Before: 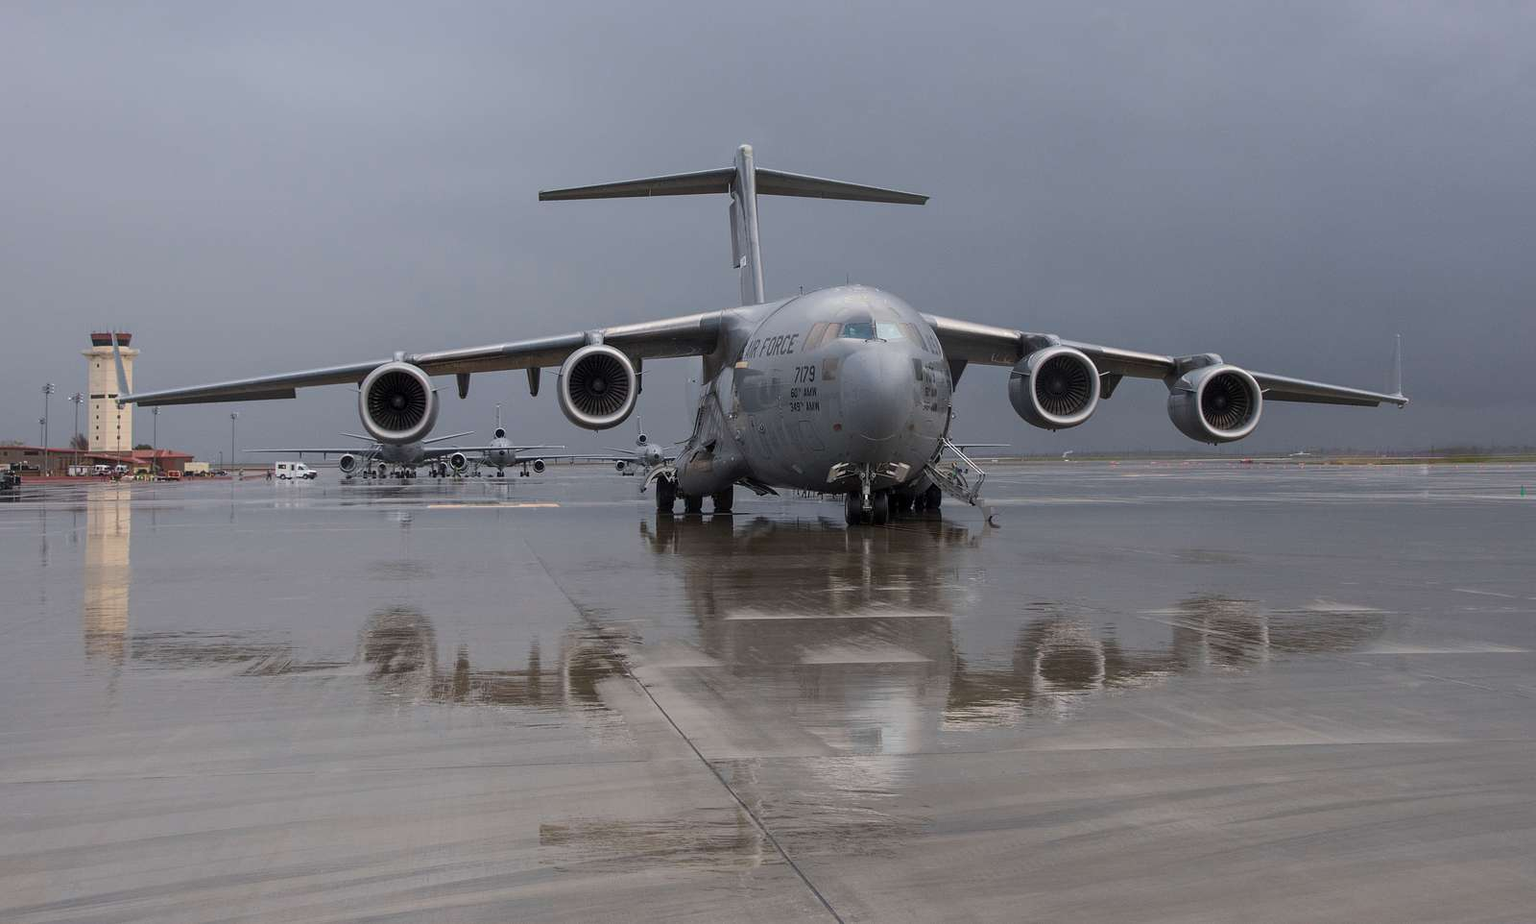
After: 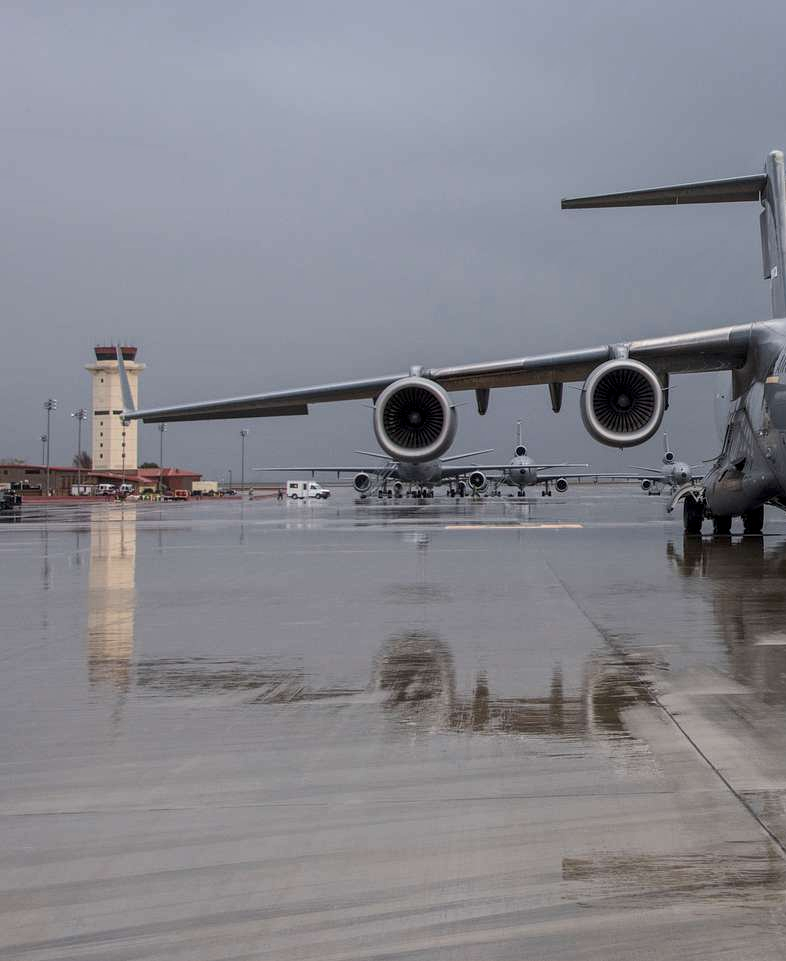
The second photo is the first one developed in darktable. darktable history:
crop and rotate: left 0%, top 0%, right 50.845%
local contrast: on, module defaults
